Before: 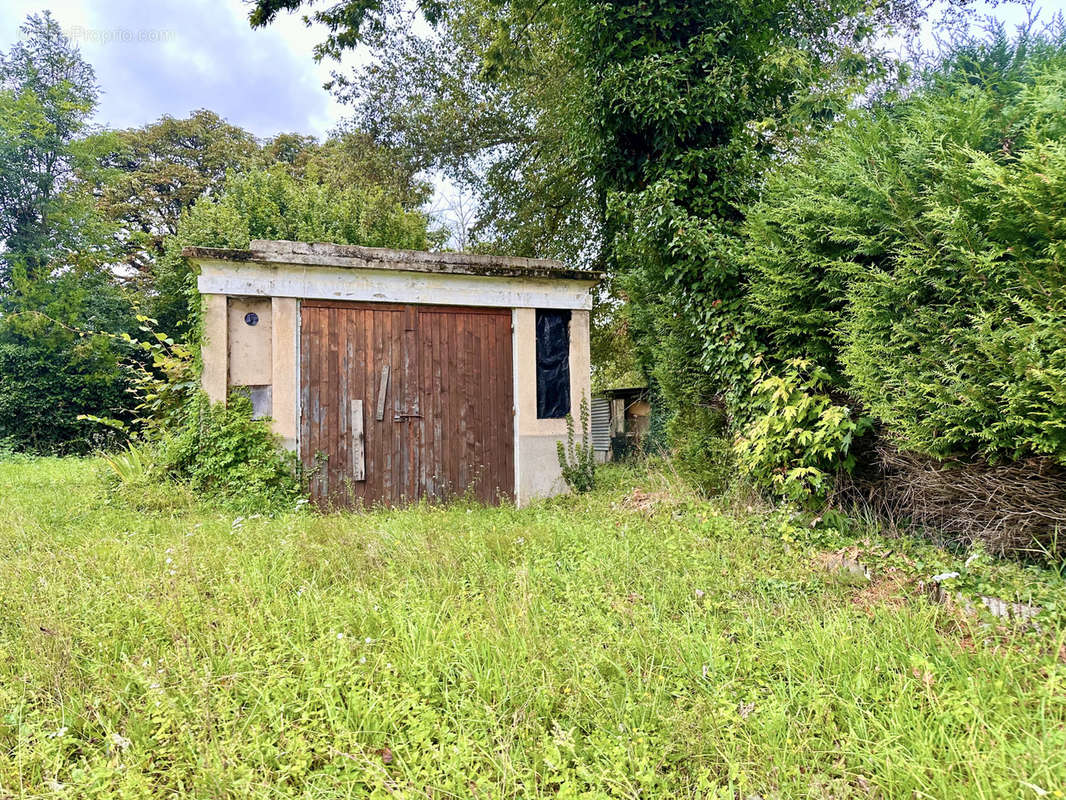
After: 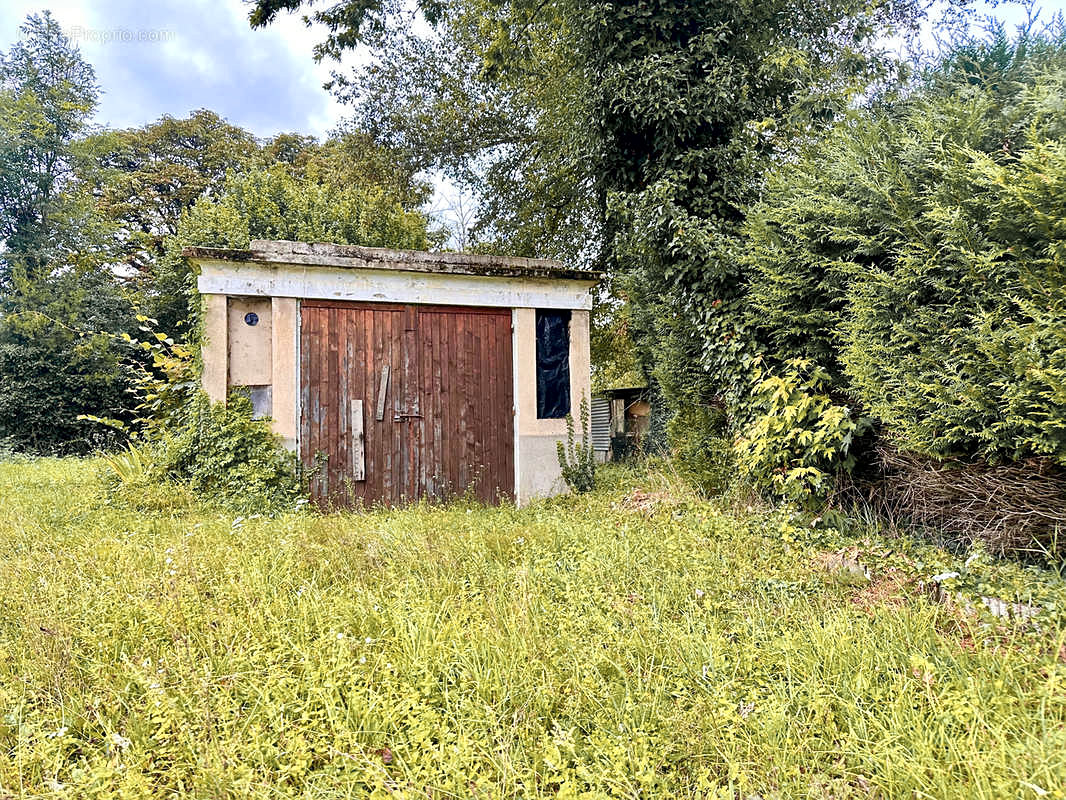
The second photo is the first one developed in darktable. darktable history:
local contrast: mode bilateral grid, contrast 19, coarseness 50, detail 148%, midtone range 0.2
color zones: curves: ch1 [(0.29, 0.492) (0.373, 0.185) (0.509, 0.481)]; ch2 [(0.25, 0.462) (0.749, 0.457)]
sharpen: radius 1.316, amount 0.3, threshold 0.183
